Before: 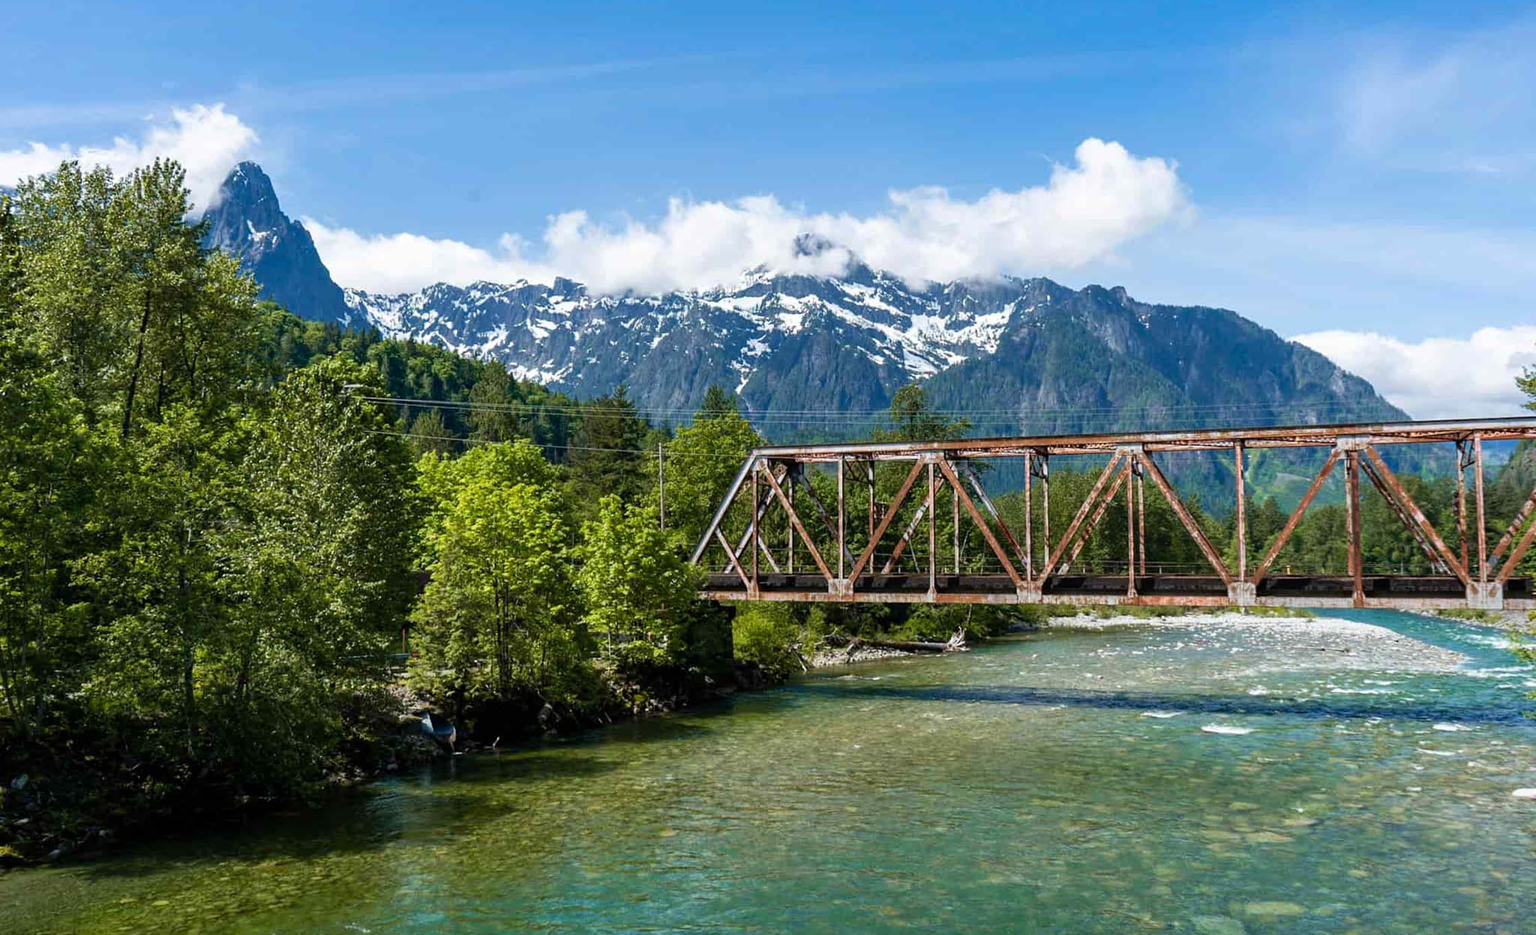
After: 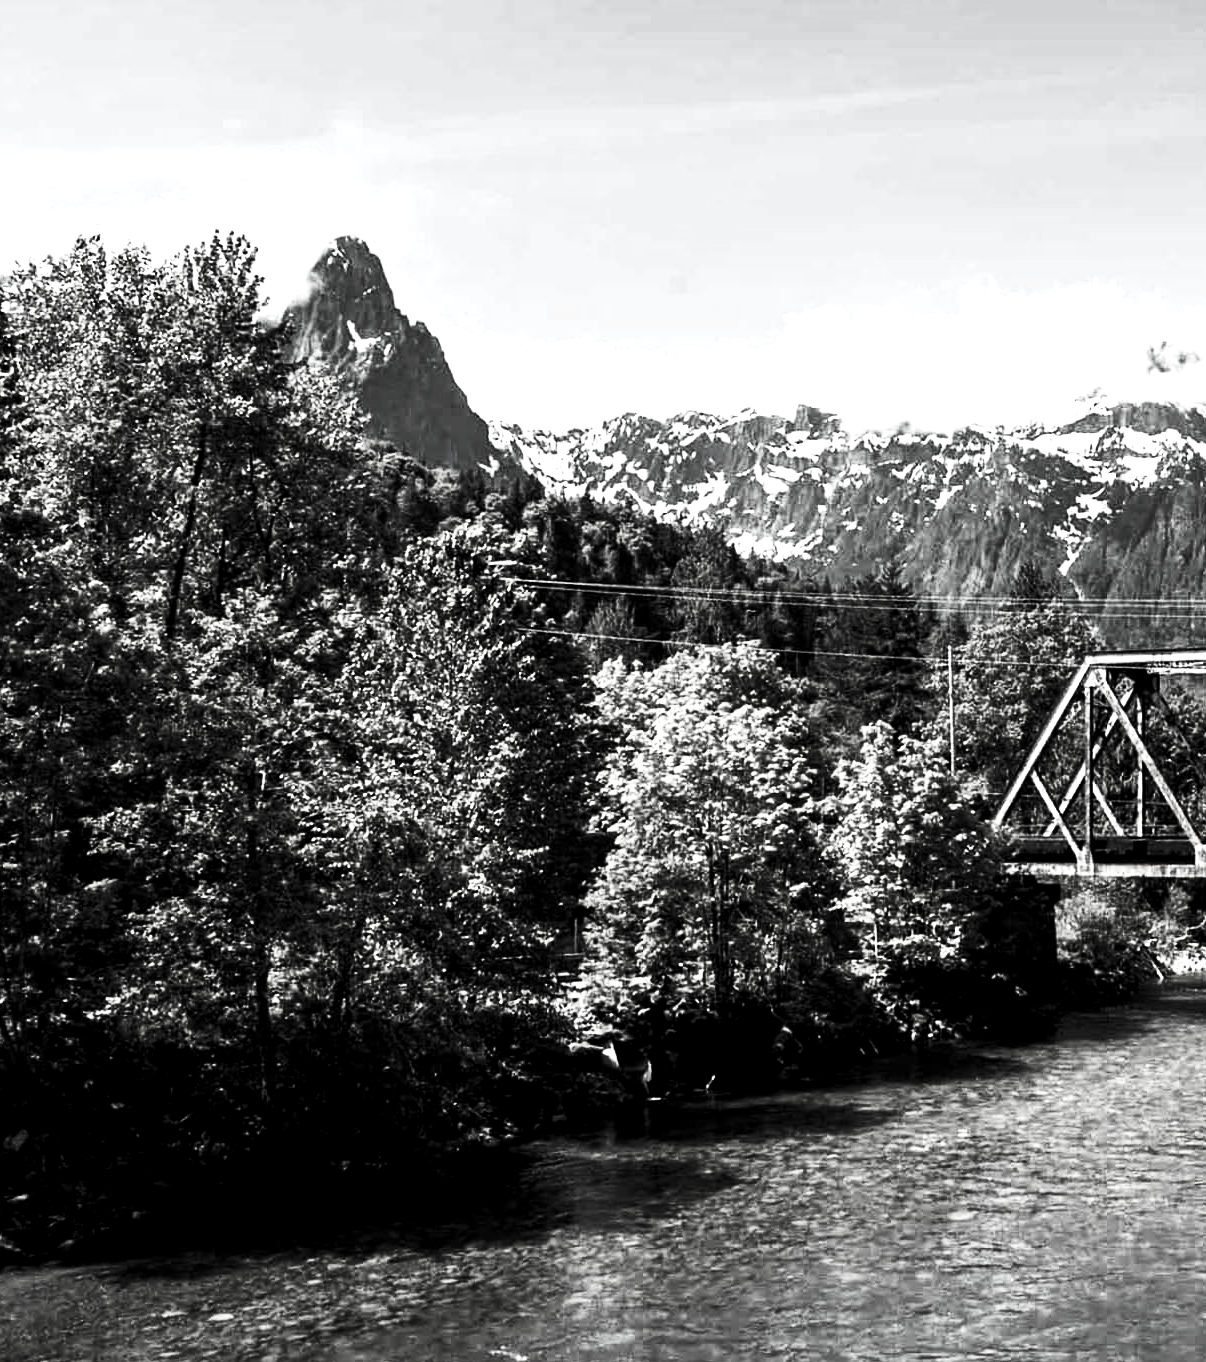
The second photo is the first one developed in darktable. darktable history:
levels: levels [0.101, 0.578, 0.953]
contrast brightness saturation: contrast 0.518, brightness 0.468, saturation -0.98
crop: left 0.586%, right 45.559%, bottom 0.089%
